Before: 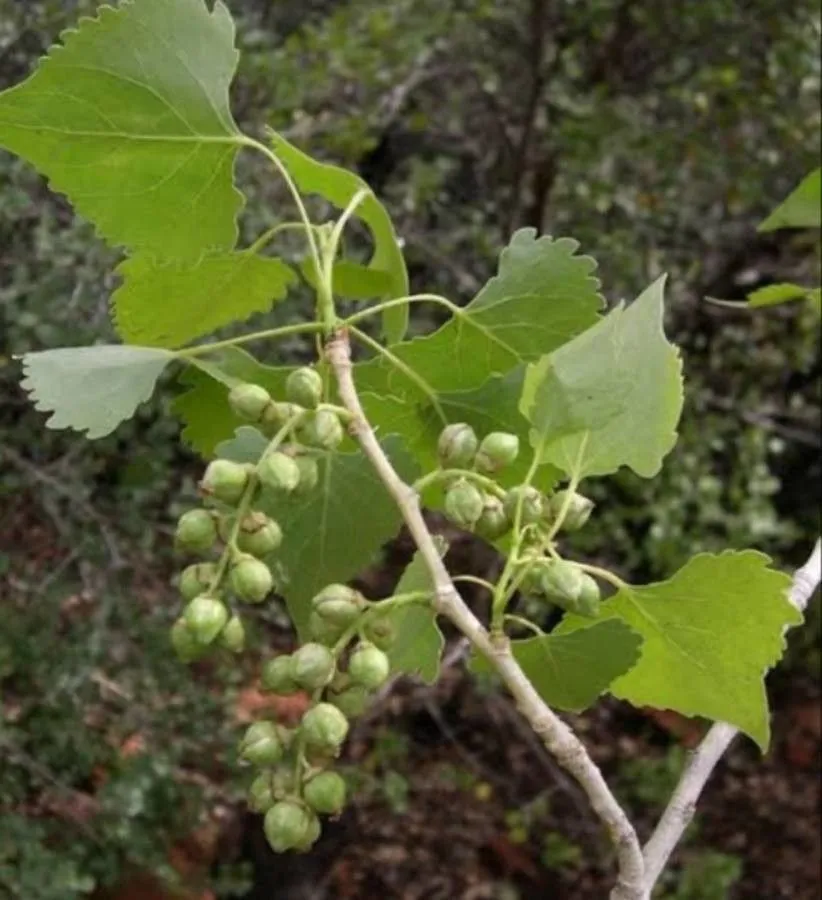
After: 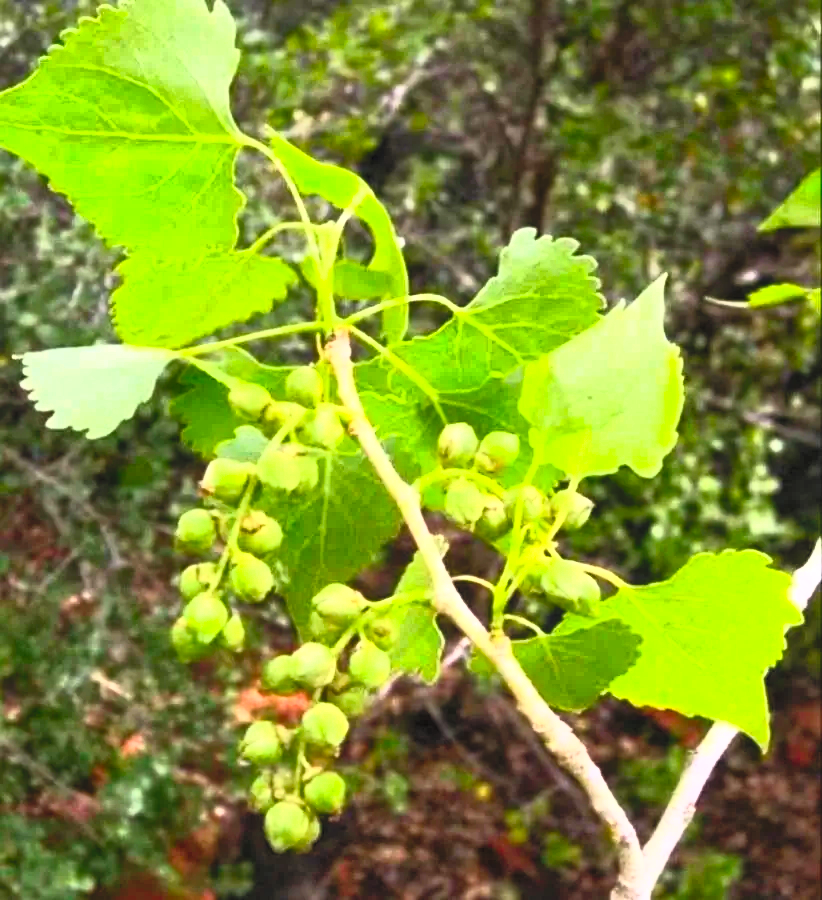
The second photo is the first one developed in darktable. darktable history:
contrast brightness saturation: contrast 1, brightness 1, saturation 1
global tonemap: drago (1, 100), detail 1
color balance: contrast 8.5%, output saturation 105%
